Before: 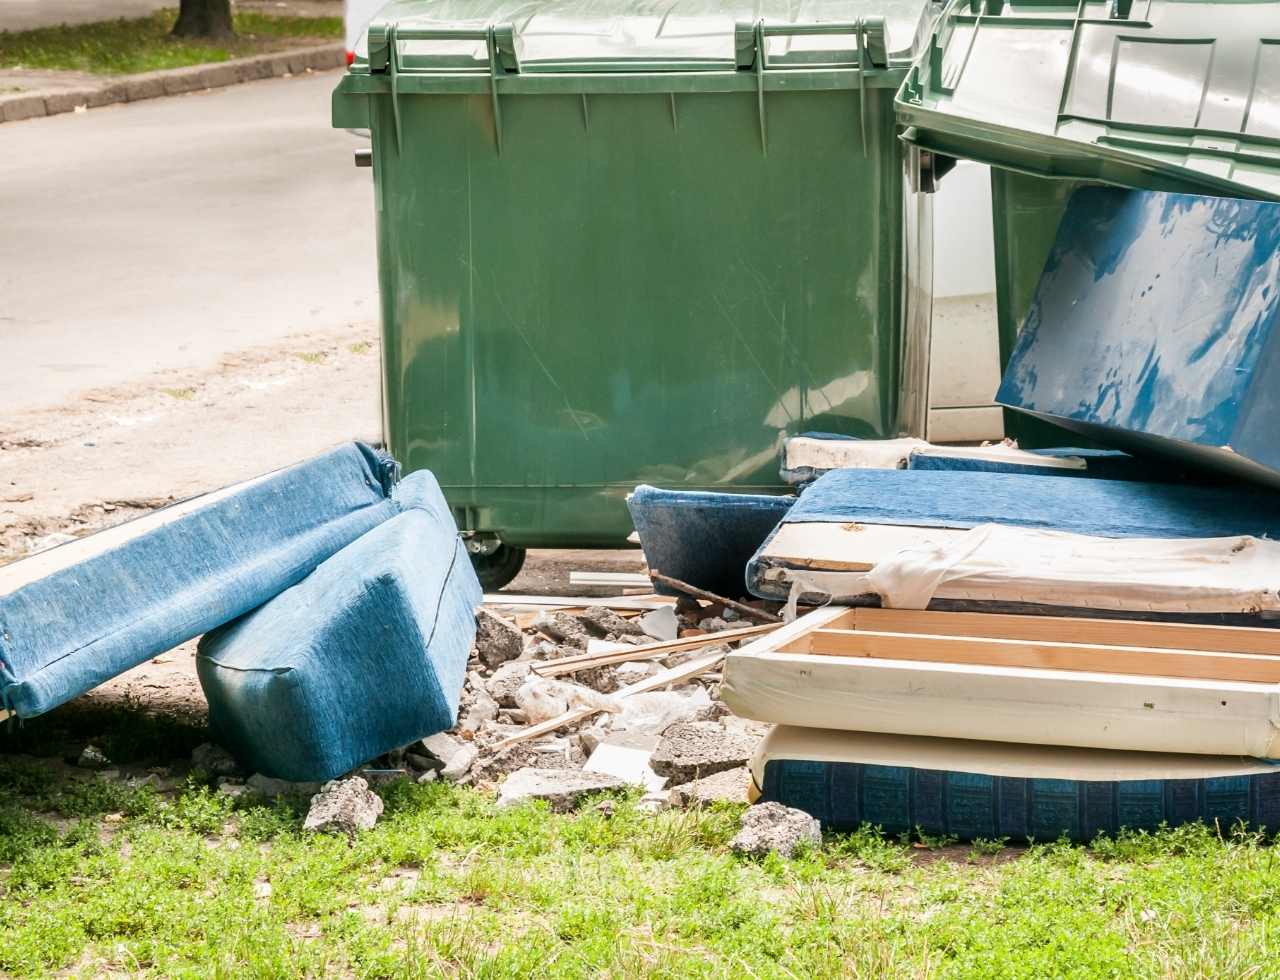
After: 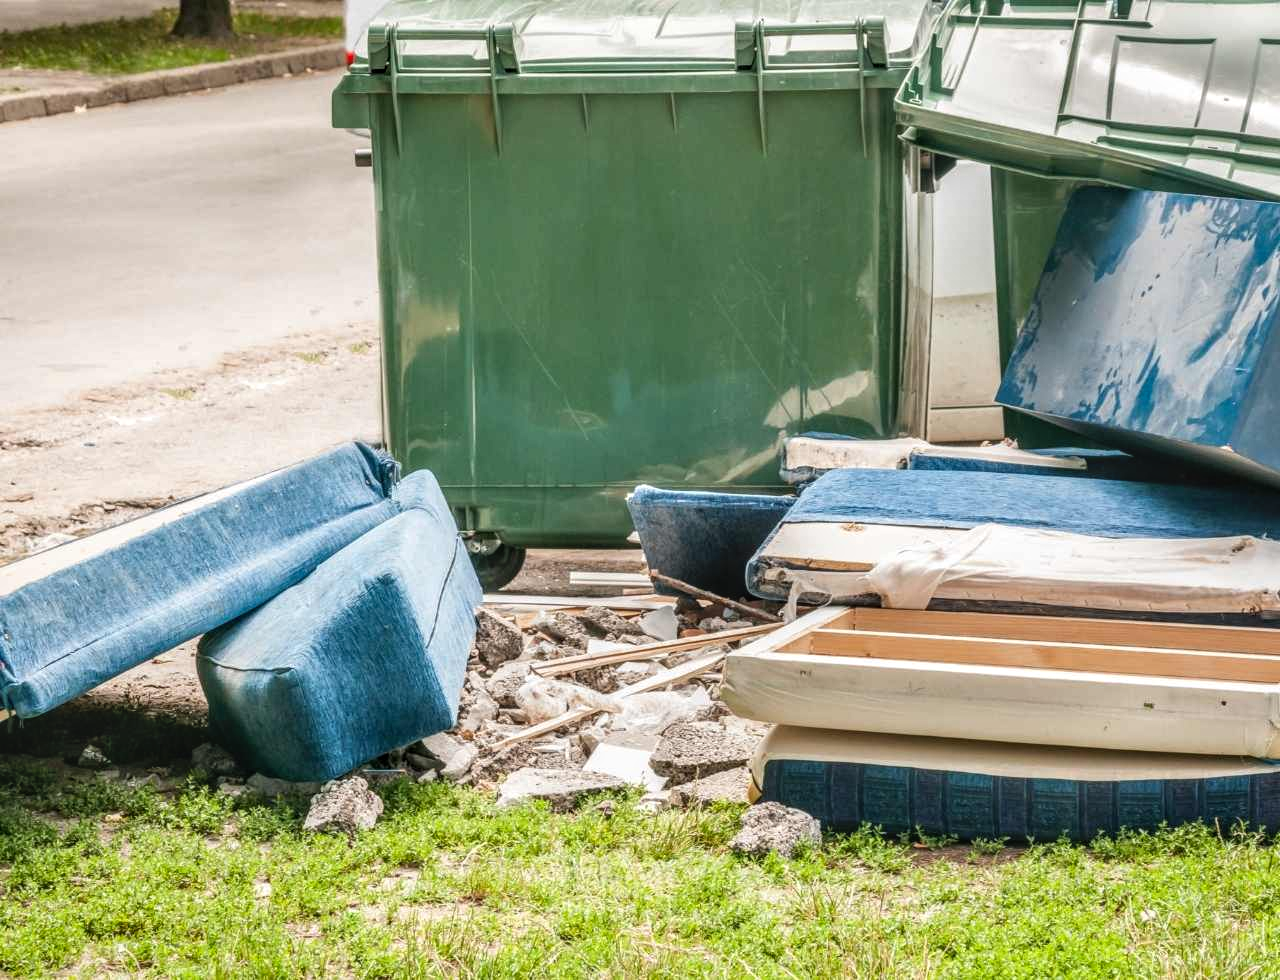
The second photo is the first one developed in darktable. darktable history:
local contrast: highlights 3%, shadows 5%, detail 133%
